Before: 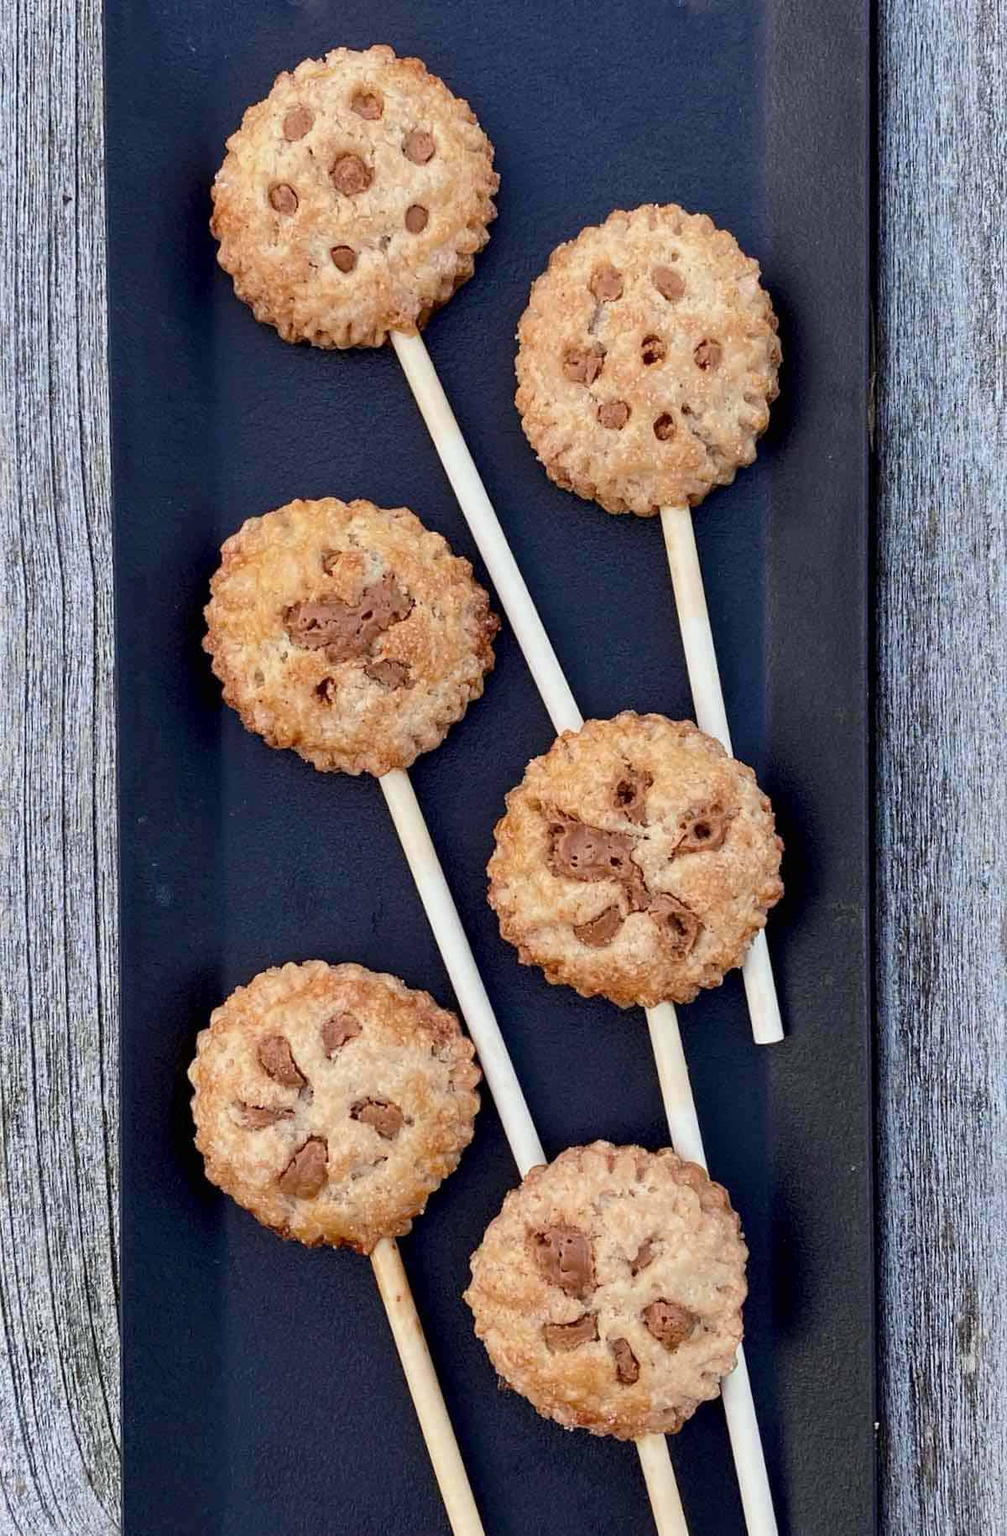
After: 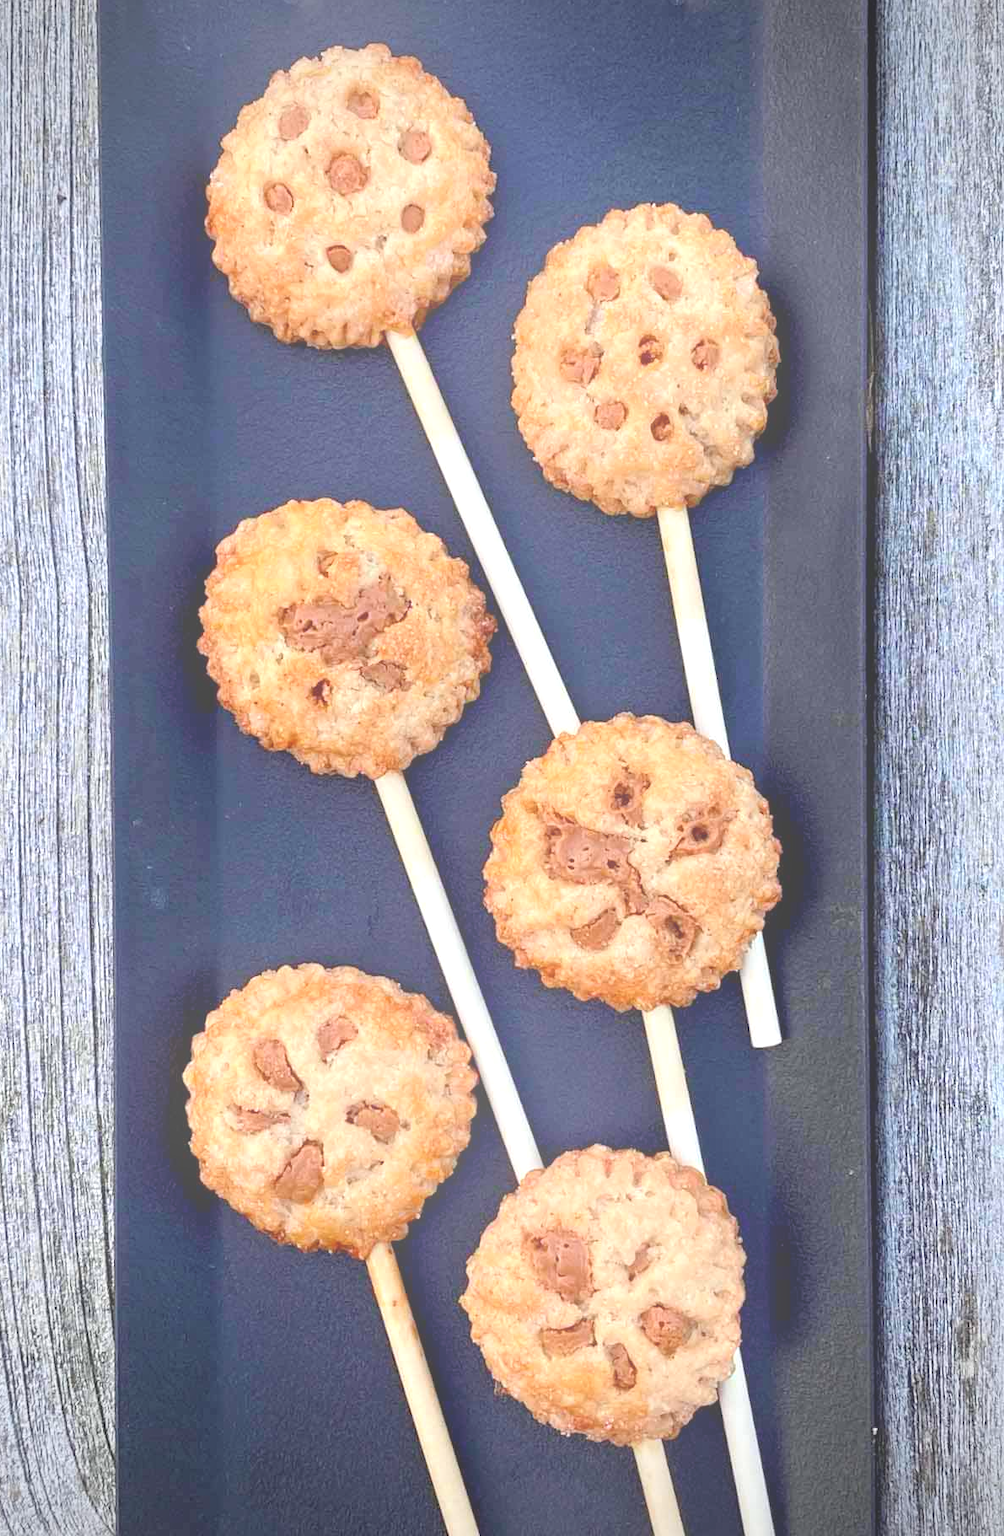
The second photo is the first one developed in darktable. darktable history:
bloom: size 40%
exposure: black level correction 0, exposure 0.5 EV, compensate highlight preservation false
crop and rotate: left 0.614%, top 0.179%, bottom 0.309%
vignetting: unbound false
